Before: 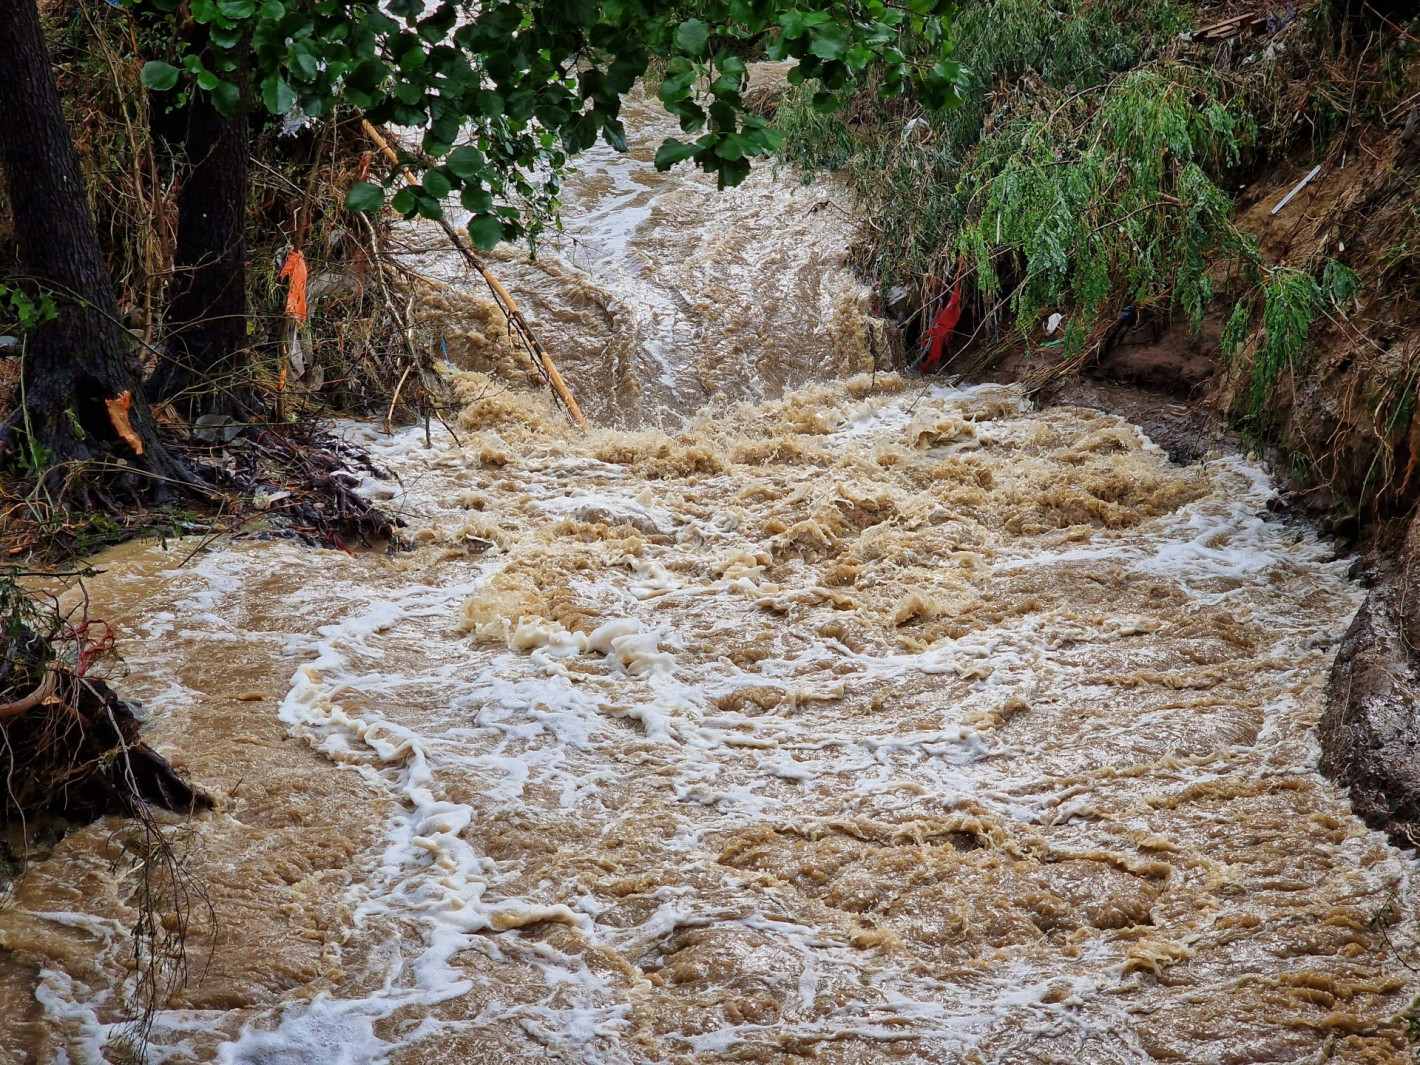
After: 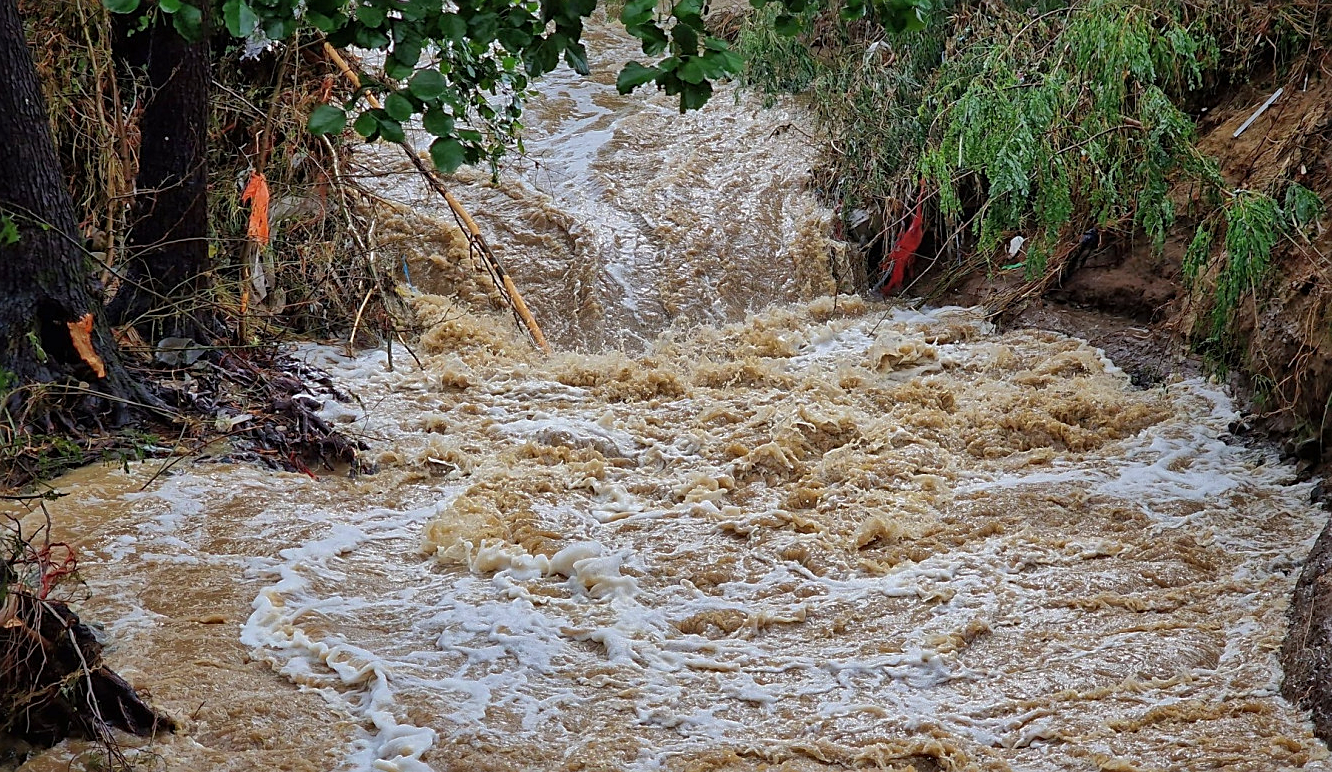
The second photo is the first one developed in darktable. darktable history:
crop: left 2.737%, top 7.287%, right 3.421%, bottom 20.179%
sharpen: on, module defaults
white balance: red 0.988, blue 1.017
shadows and highlights: shadows 40, highlights -60
